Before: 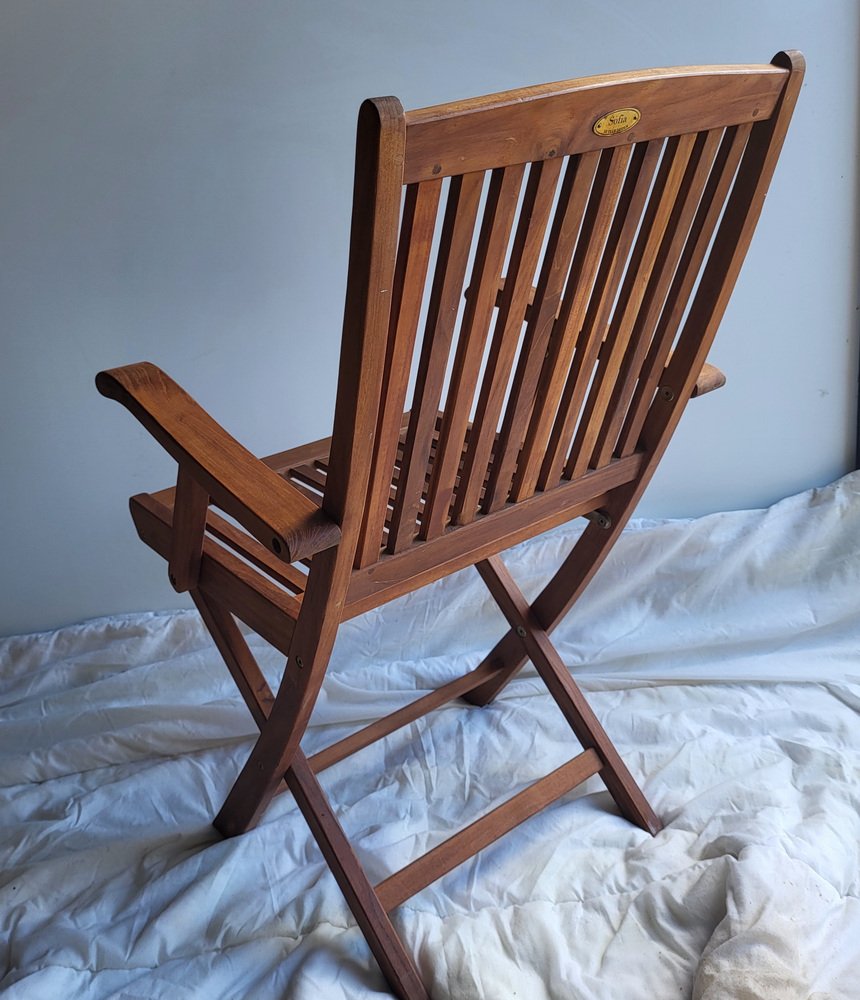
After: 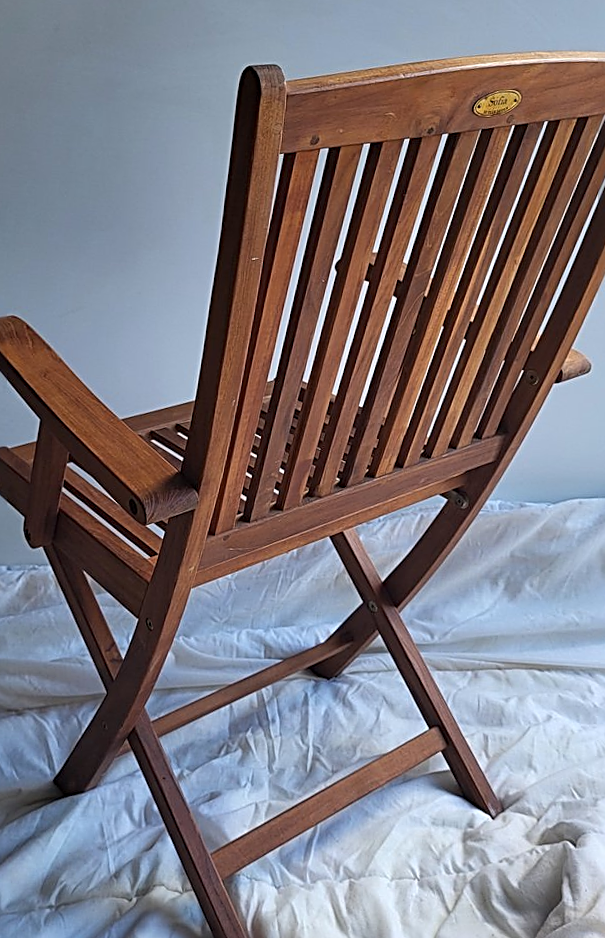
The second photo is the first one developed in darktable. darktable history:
sharpen: radius 2.676, amount 0.669
crop and rotate: angle -3.27°, left 14.277%, top 0.028%, right 10.766%, bottom 0.028%
